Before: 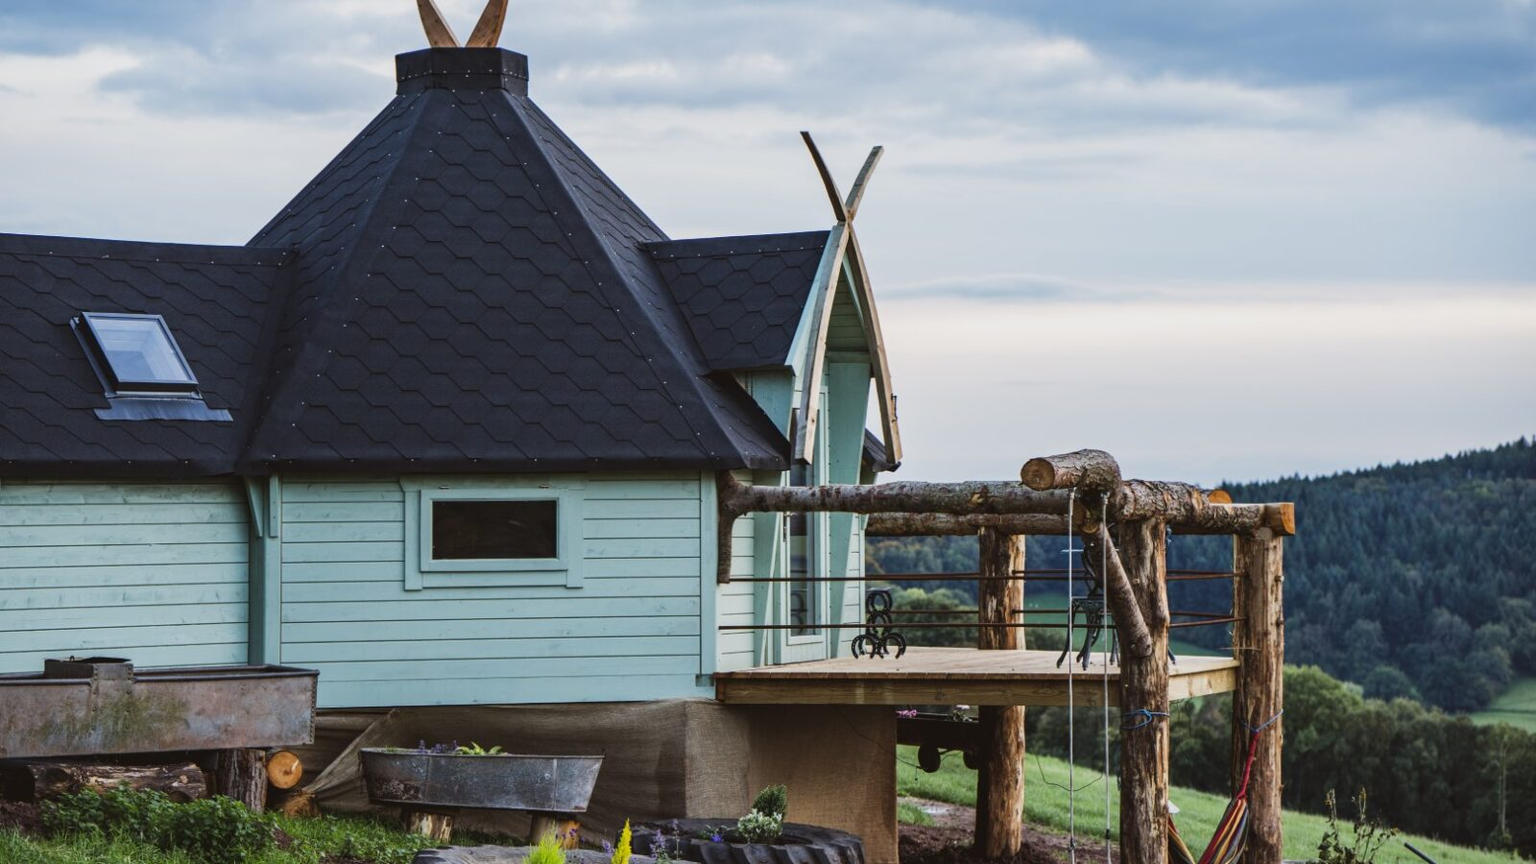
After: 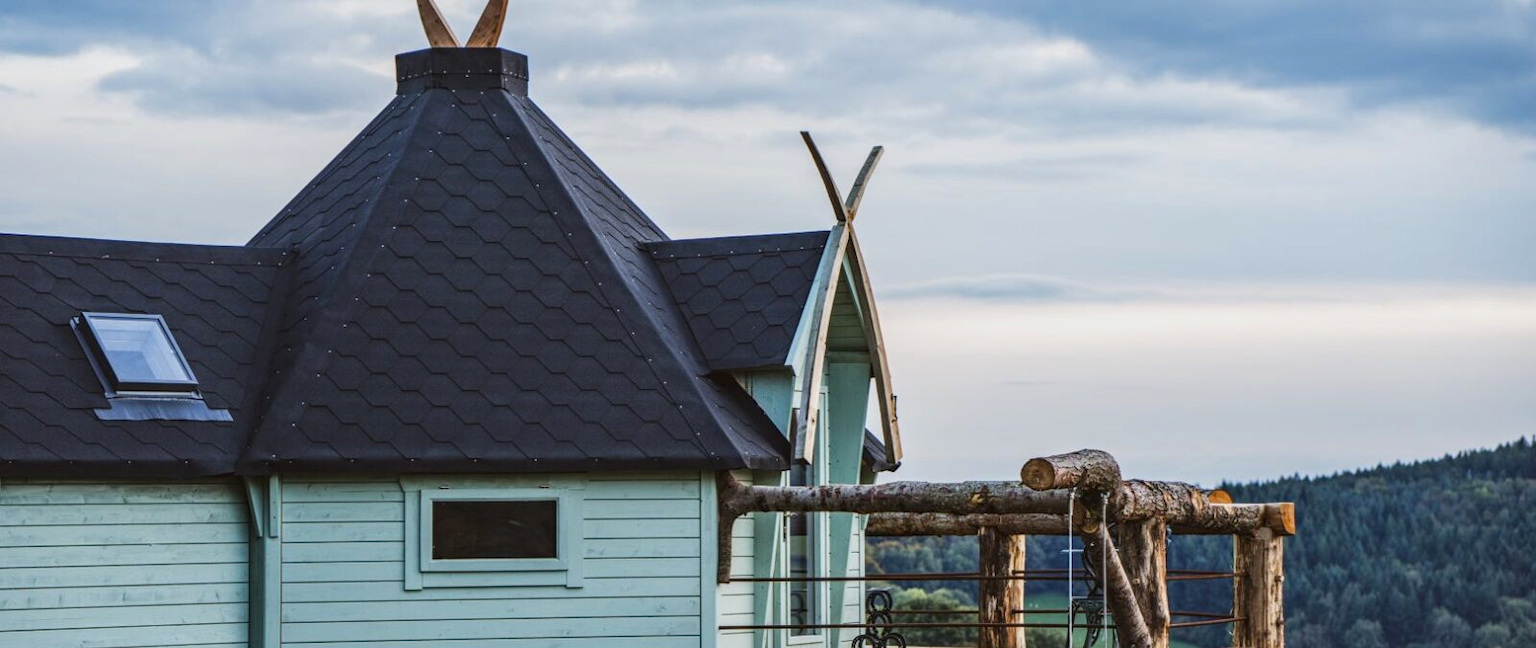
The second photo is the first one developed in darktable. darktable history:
contrast brightness saturation: saturation 0.1
crop: bottom 24.967%
local contrast: on, module defaults
